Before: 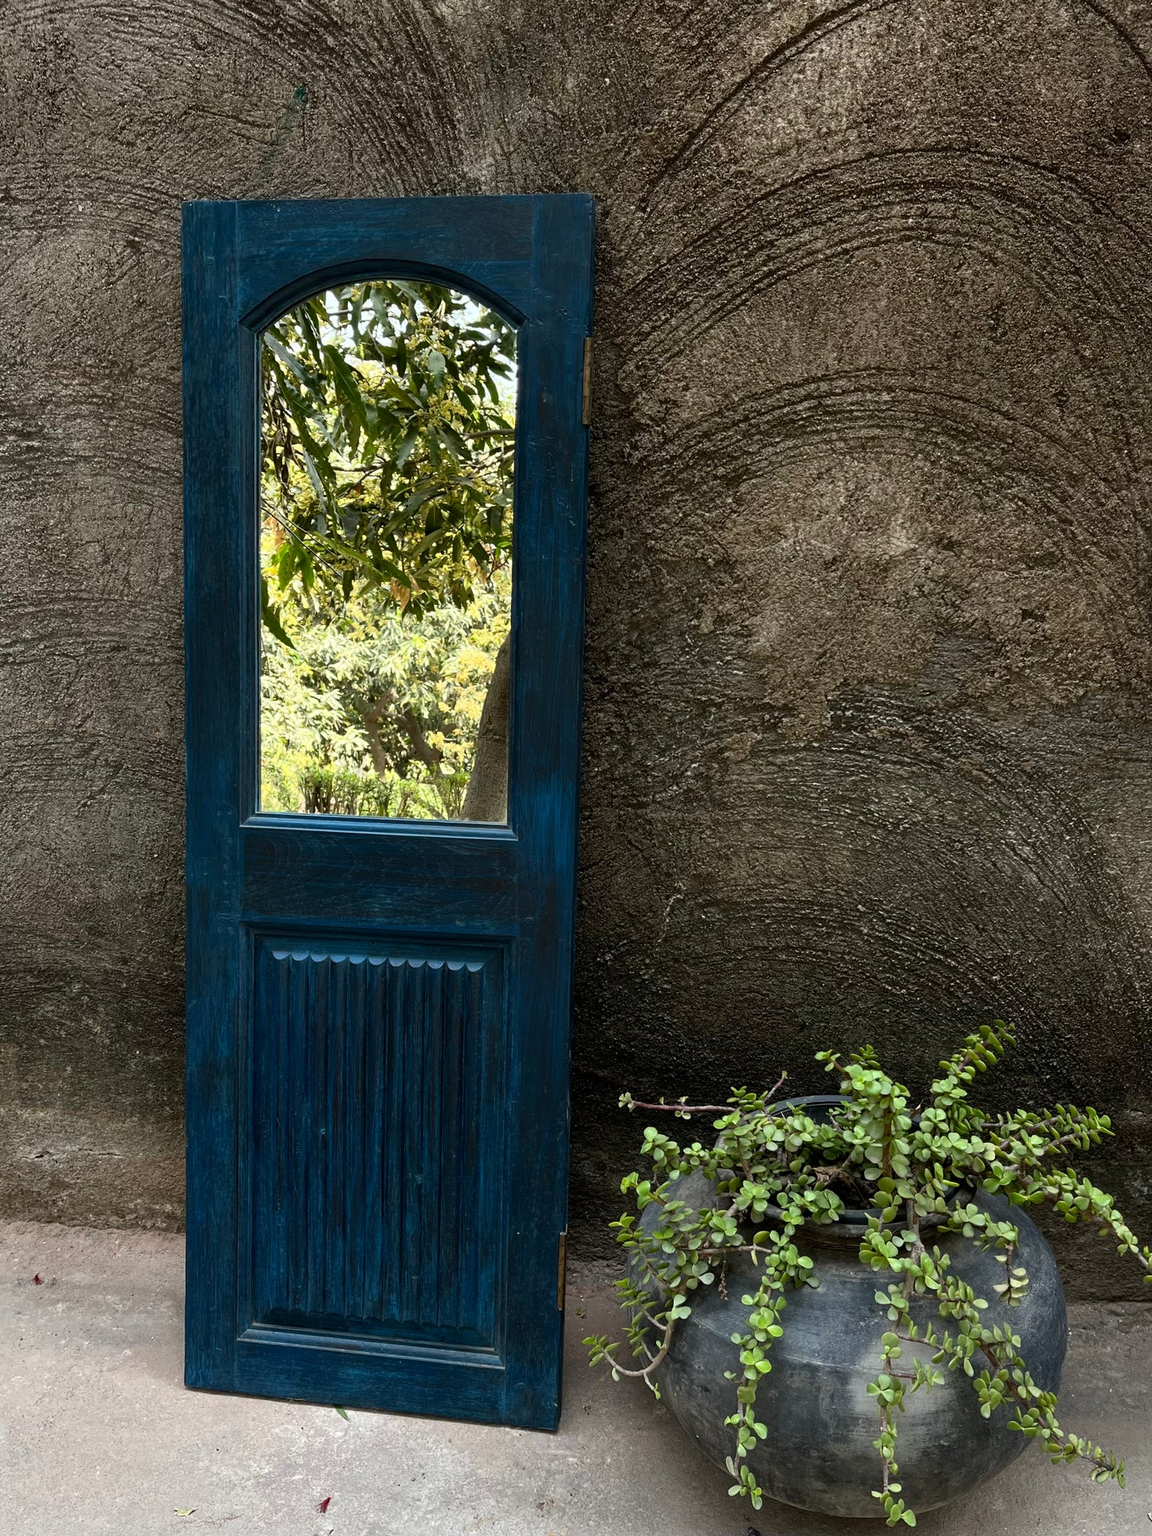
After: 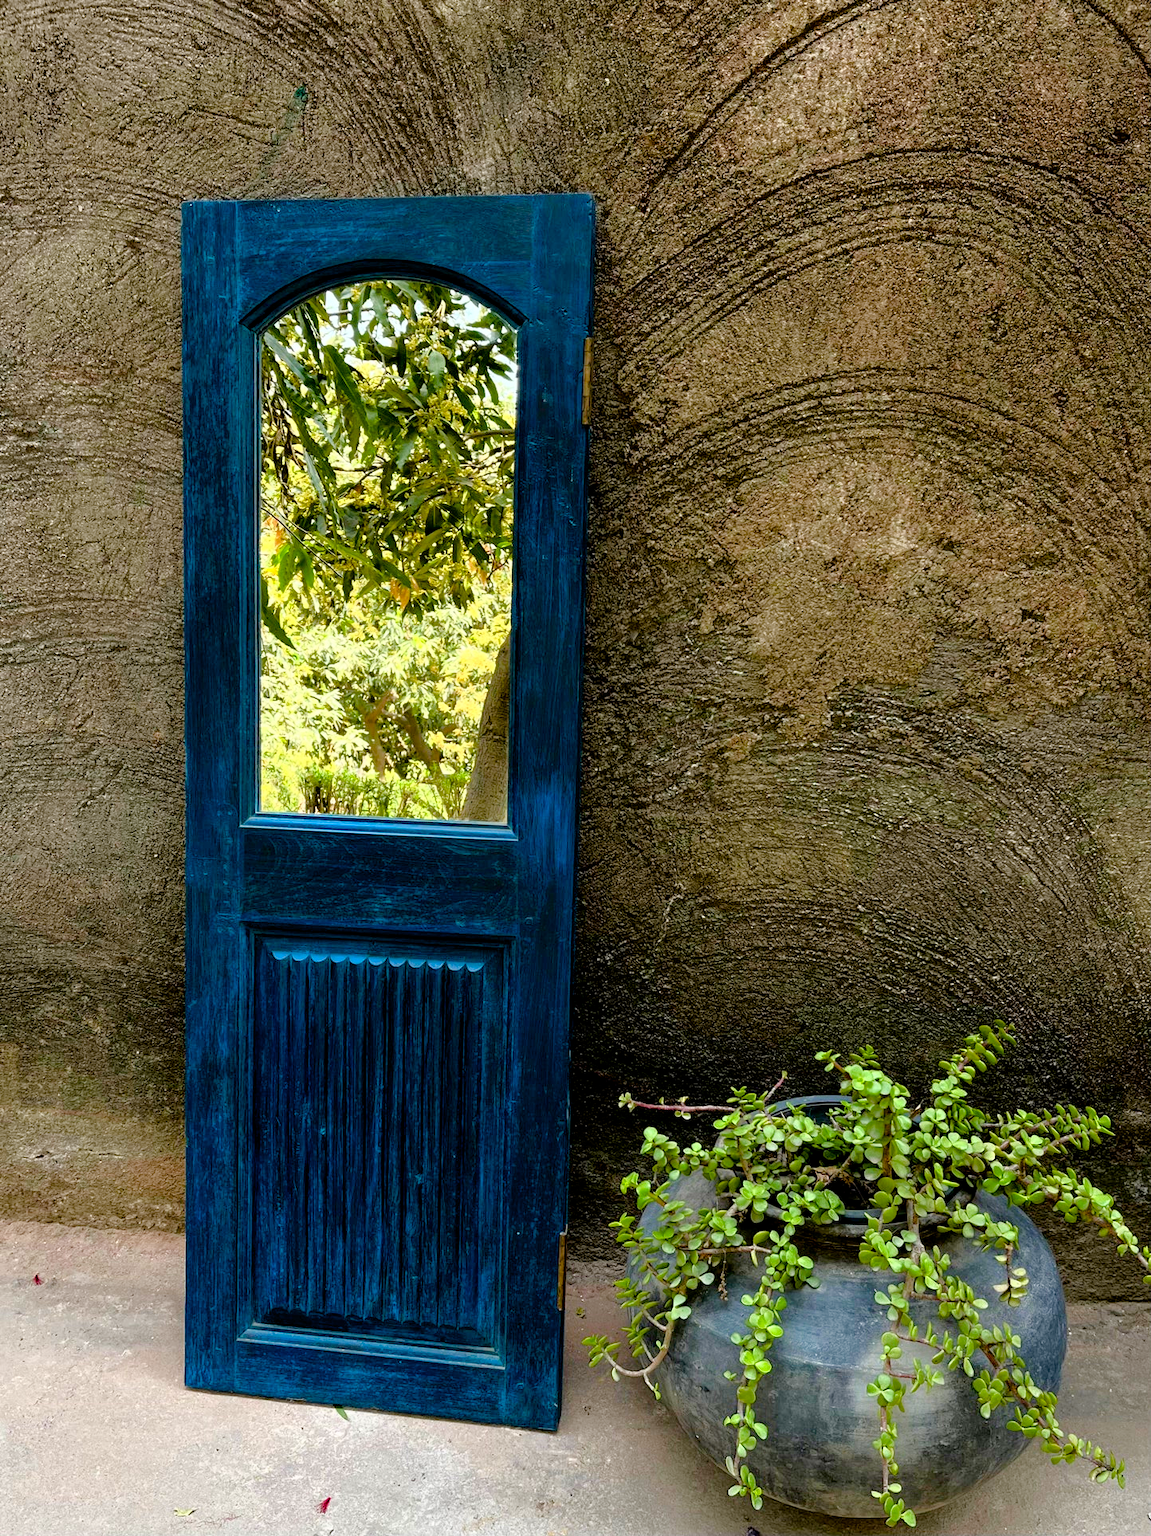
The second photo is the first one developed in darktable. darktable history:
color correction: highlights b* 0.017, saturation 1.32
tone curve: curves: ch0 [(0, 0) (0.003, 0.007) (0.011, 0.011) (0.025, 0.021) (0.044, 0.04) (0.069, 0.07) (0.1, 0.129) (0.136, 0.187) (0.177, 0.254) (0.224, 0.325) (0.277, 0.398) (0.335, 0.461) (0.399, 0.513) (0.468, 0.571) (0.543, 0.624) (0.623, 0.69) (0.709, 0.777) (0.801, 0.86) (0.898, 0.953) (1, 1)], color space Lab, independent channels, preserve colors none
color balance rgb: shadows lift › hue 88.01°, global offset › luminance -0.4%, perceptual saturation grading › global saturation 25.356%, perceptual saturation grading › highlights -50.079%, perceptual saturation grading › shadows 30.693%, global vibrance 34.32%
